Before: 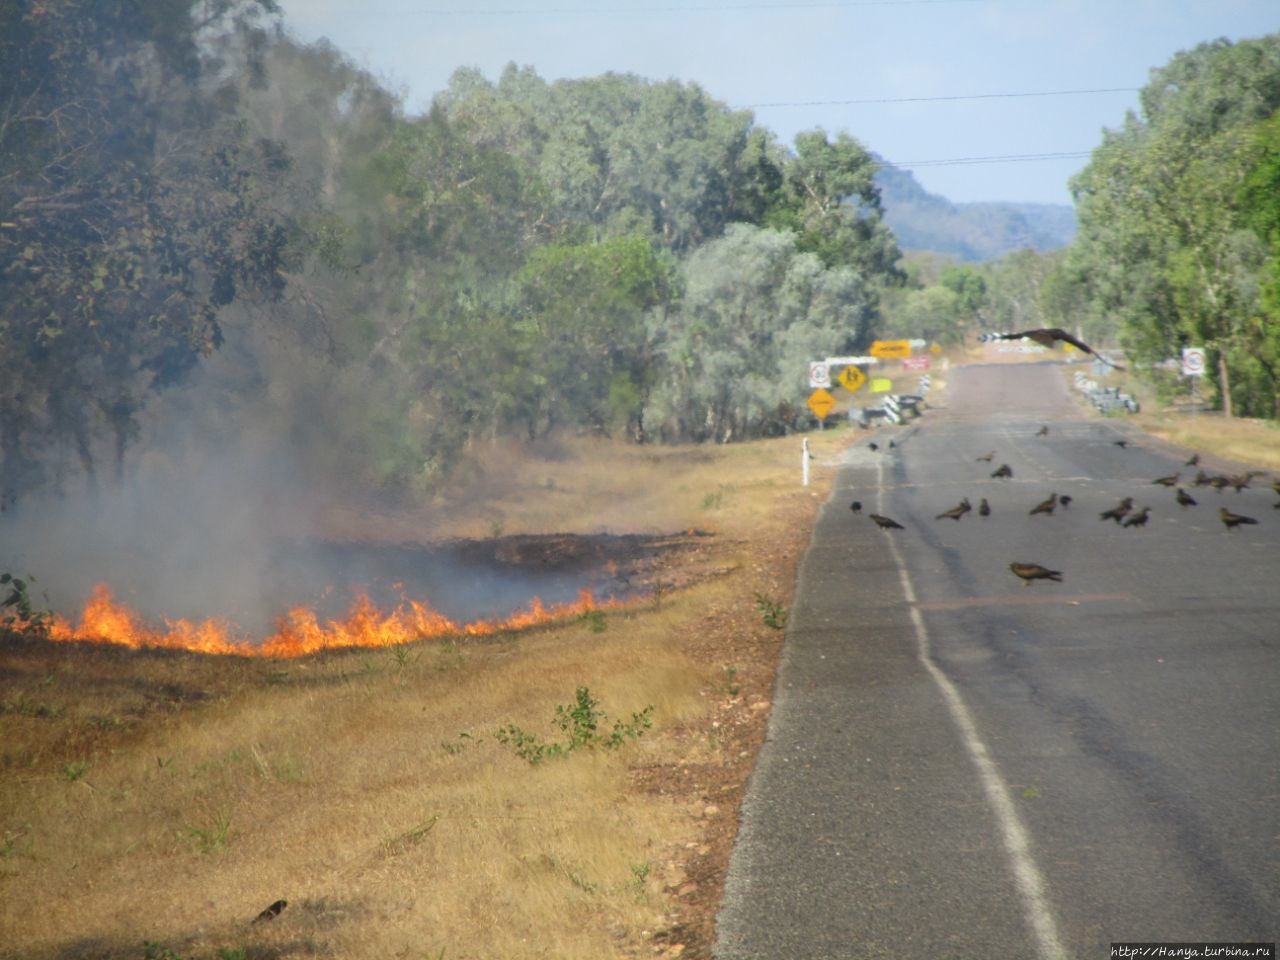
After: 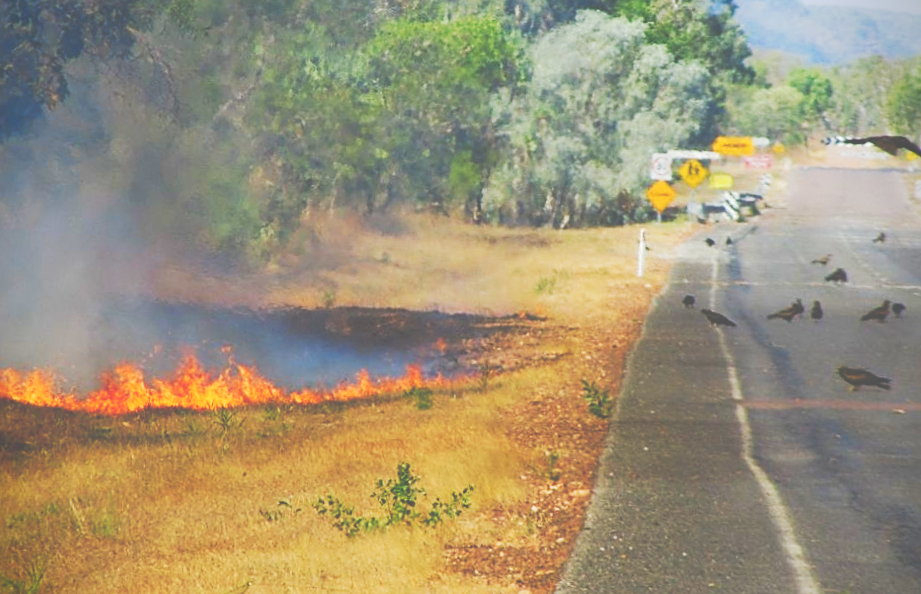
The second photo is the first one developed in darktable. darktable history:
crop and rotate: angle -3.77°, left 9.784%, top 20.677%, right 12.101%, bottom 12.13%
sharpen: on, module defaults
contrast equalizer: y [[0.5, 0.488, 0.462, 0.461, 0.491, 0.5], [0.5 ×6], [0.5 ×6], [0 ×6], [0 ×6]]
vignetting: fall-off start 91.1%, brightness -0.599, saturation 0.003, unbound false
tone curve: curves: ch0 [(0, 0) (0.003, 0.331) (0.011, 0.333) (0.025, 0.333) (0.044, 0.334) (0.069, 0.335) (0.1, 0.338) (0.136, 0.342) (0.177, 0.347) (0.224, 0.352) (0.277, 0.359) (0.335, 0.39) (0.399, 0.434) (0.468, 0.509) (0.543, 0.615) (0.623, 0.731) (0.709, 0.814) (0.801, 0.88) (0.898, 0.921) (1, 1)], preserve colors none
color balance rgb: linear chroma grading › global chroma 33.603%, perceptual saturation grading › global saturation 20%, perceptual saturation grading › highlights -48.892%, perceptual saturation grading › shadows 24.842%, global vibrance 2.224%
